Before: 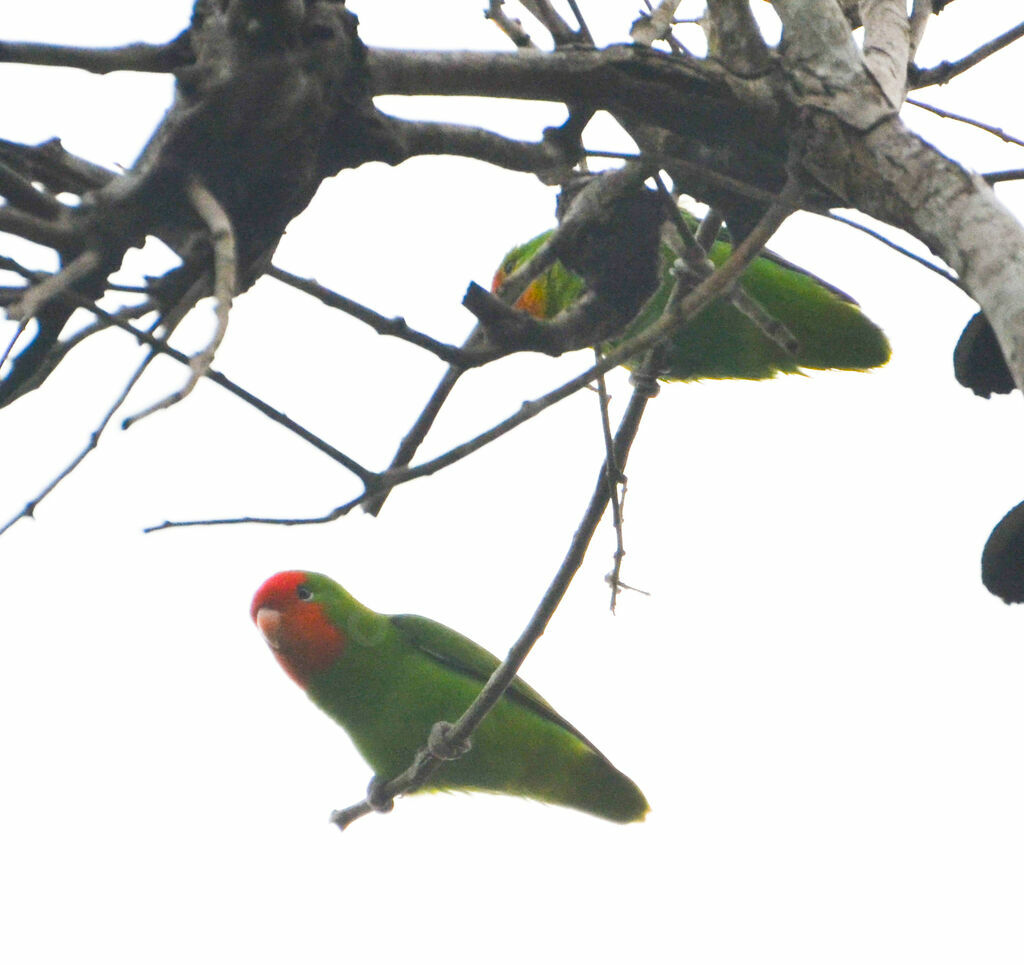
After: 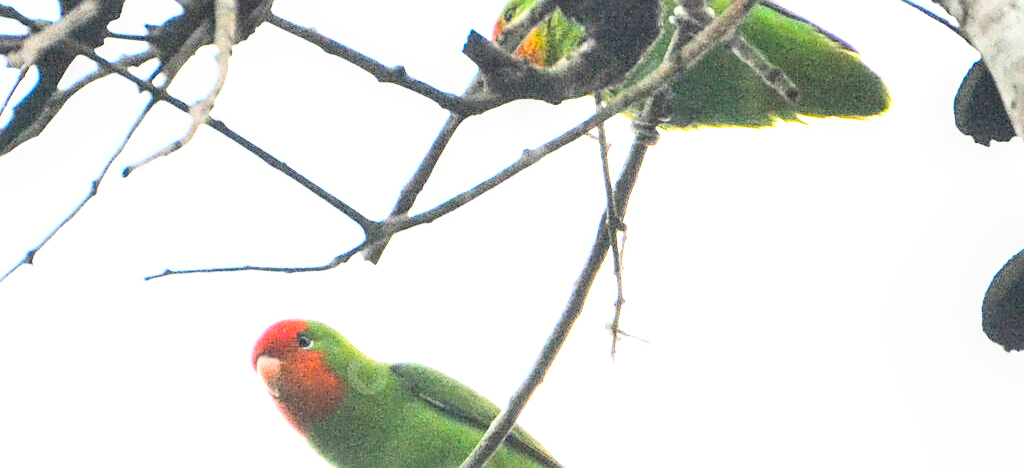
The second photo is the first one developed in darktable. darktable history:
base curve: curves: ch0 [(0, 0) (0.007, 0.004) (0.027, 0.03) (0.046, 0.07) (0.207, 0.54) (0.442, 0.872) (0.673, 0.972) (1, 1)]
crop and rotate: top 26.159%, bottom 25.328%
local contrast: on, module defaults
sharpen: amount 0.491
